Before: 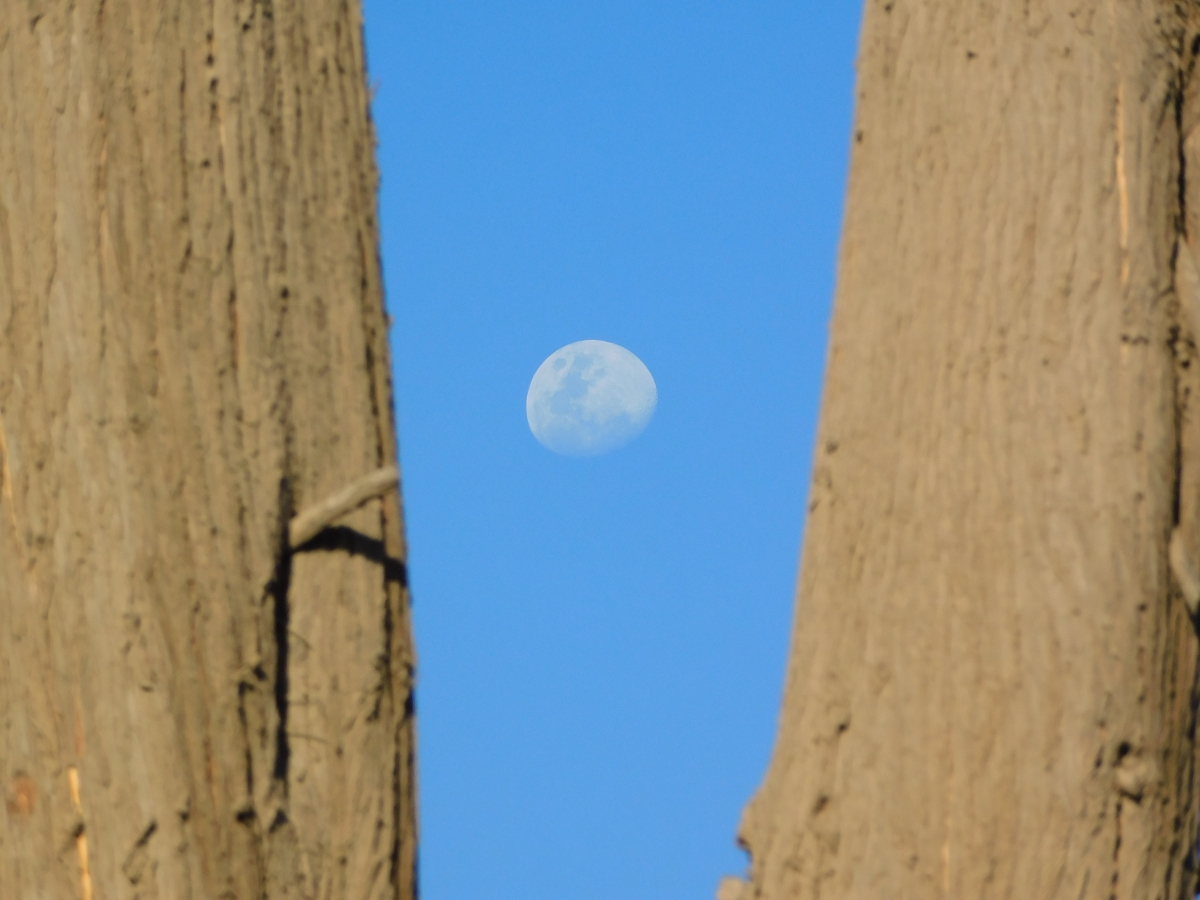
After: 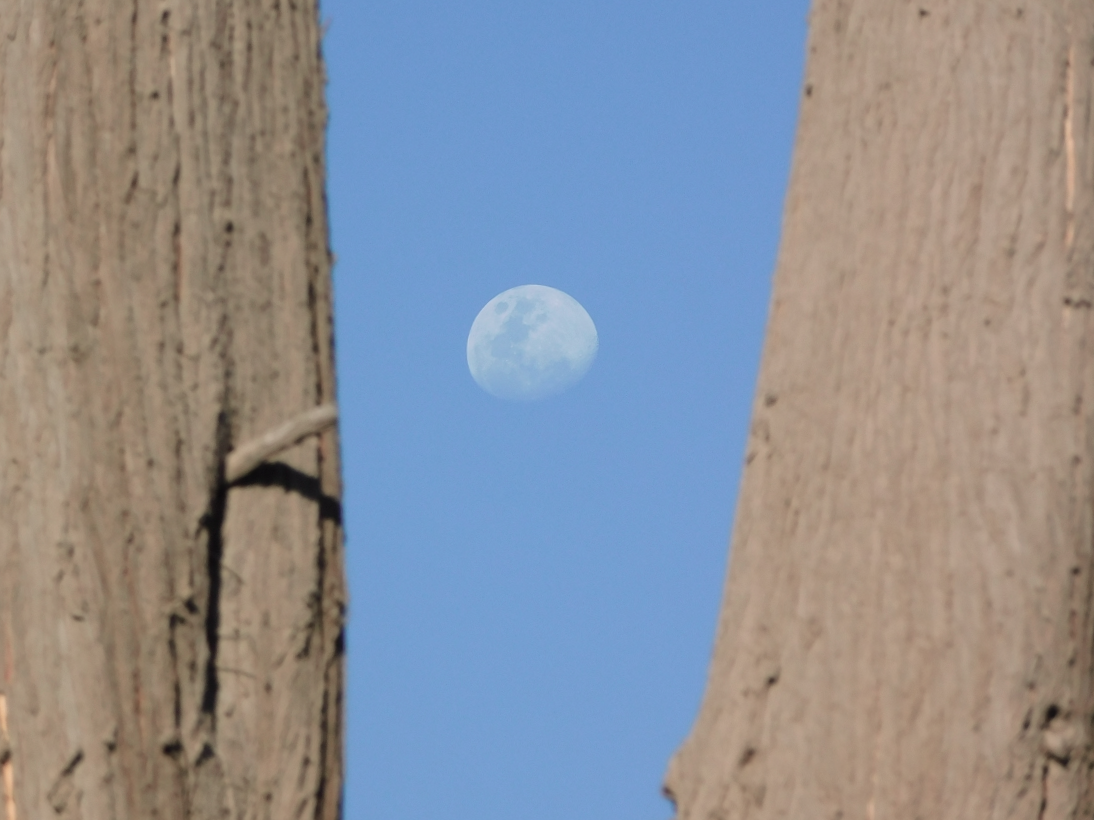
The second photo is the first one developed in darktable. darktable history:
crop and rotate: angle -1.96°, left 3.097%, top 4.154%, right 1.586%, bottom 0.529%
color calibration: illuminant as shot in camera, x 0.358, y 0.373, temperature 4628.91 K
color contrast: blue-yellow contrast 0.62
